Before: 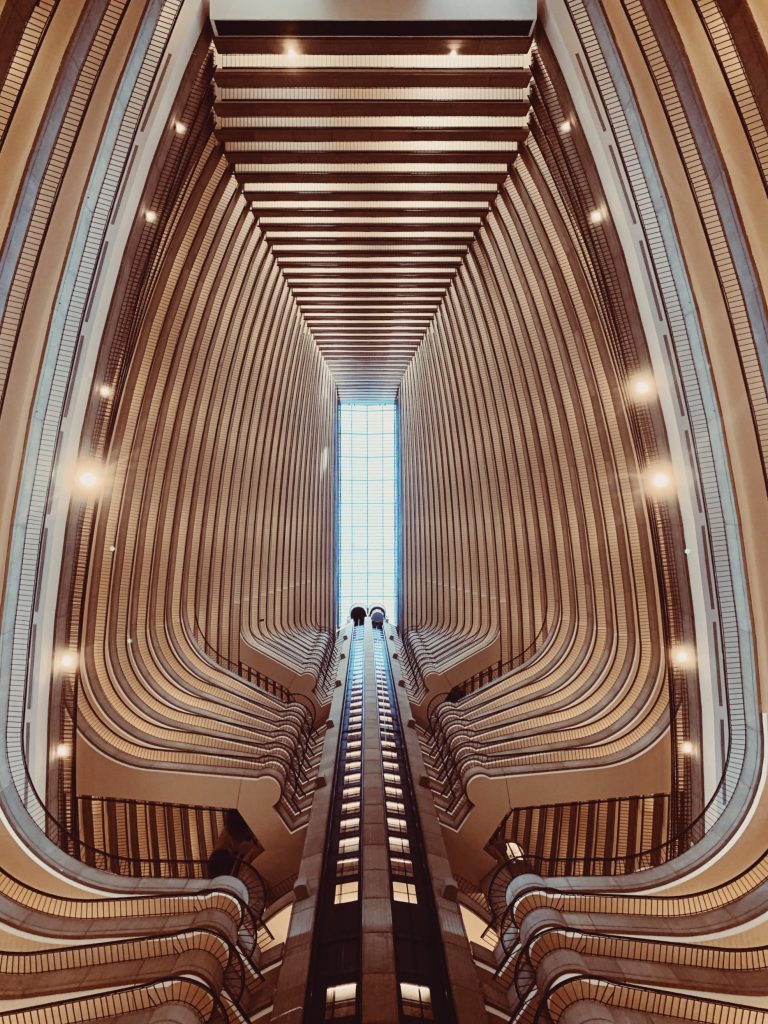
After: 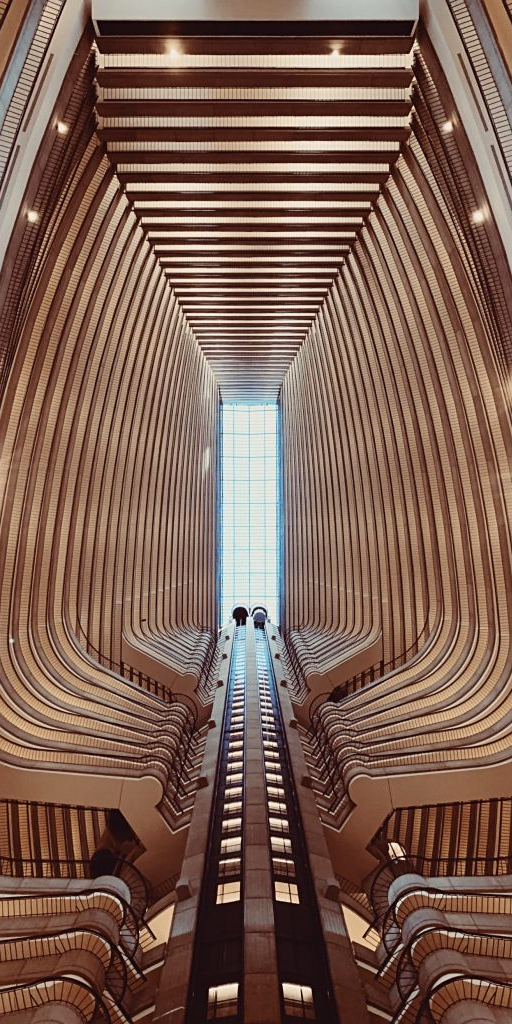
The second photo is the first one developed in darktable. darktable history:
sharpen: amount 0.216
crop: left 15.374%, right 17.88%
